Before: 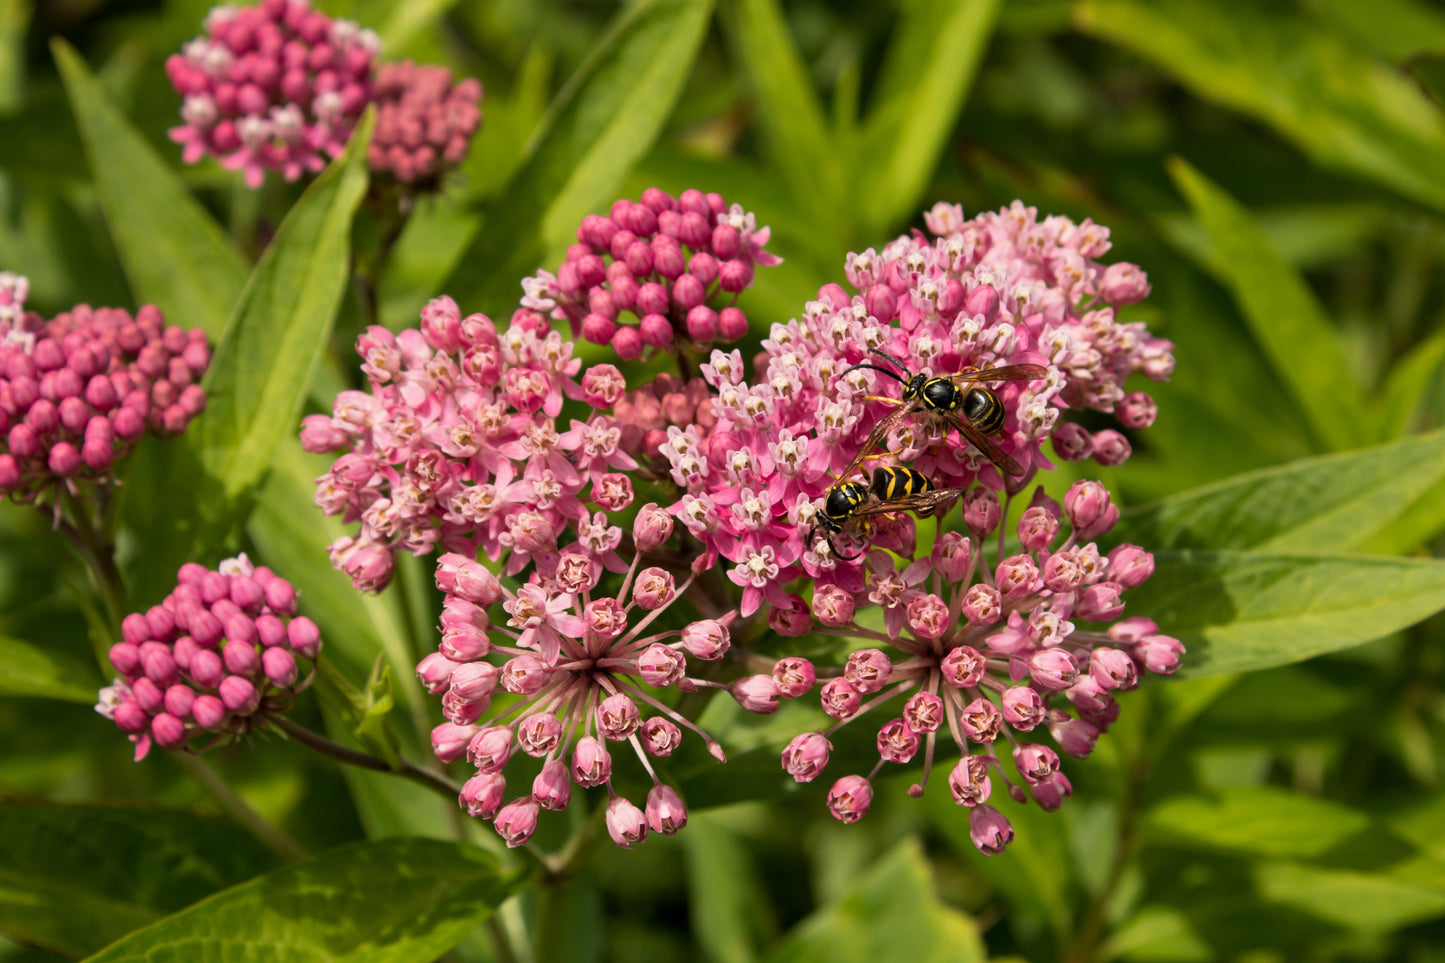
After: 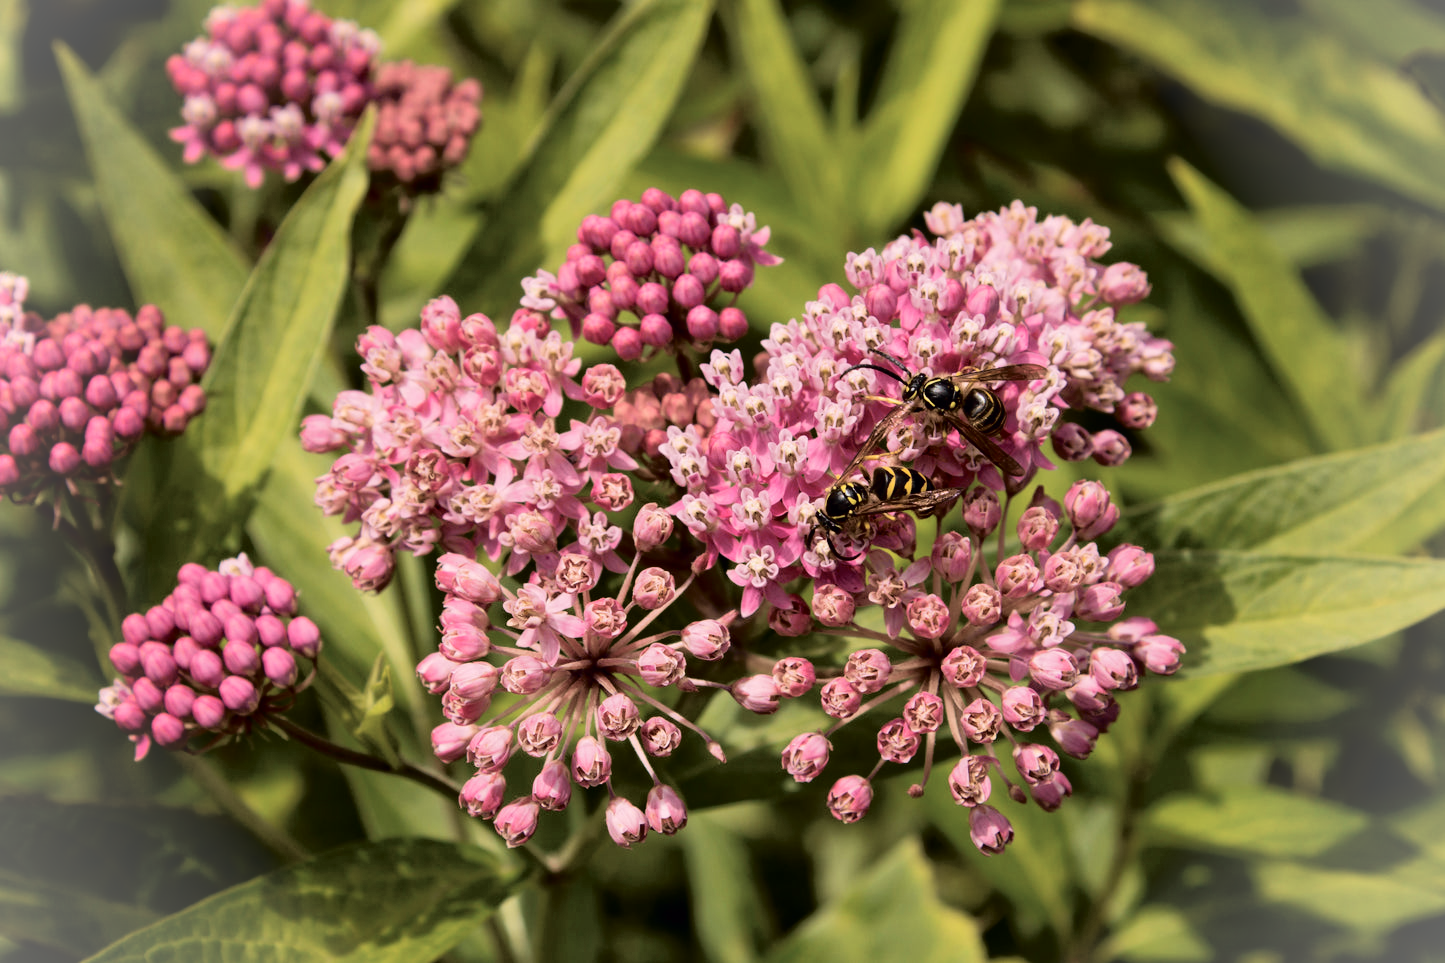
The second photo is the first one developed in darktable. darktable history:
vignetting: fall-off radius 82.74%, brightness 0.283, saturation -0.001
velvia: on, module defaults
tone curve: curves: ch0 [(0, 0) (0.105, 0.044) (0.195, 0.128) (0.283, 0.283) (0.384, 0.404) (0.485, 0.531) (0.635, 0.7) (0.832, 0.858) (1, 0.977)]; ch1 [(0, 0) (0.161, 0.092) (0.35, 0.33) (0.379, 0.401) (0.448, 0.478) (0.498, 0.503) (0.531, 0.537) (0.586, 0.563) (0.687, 0.648) (1, 1)]; ch2 [(0, 0) (0.359, 0.372) (0.437, 0.437) (0.483, 0.484) (0.53, 0.515) (0.556, 0.553) (0.635, 0.589) (1, 1)], color space Lab, independent channels, preserve colors none
